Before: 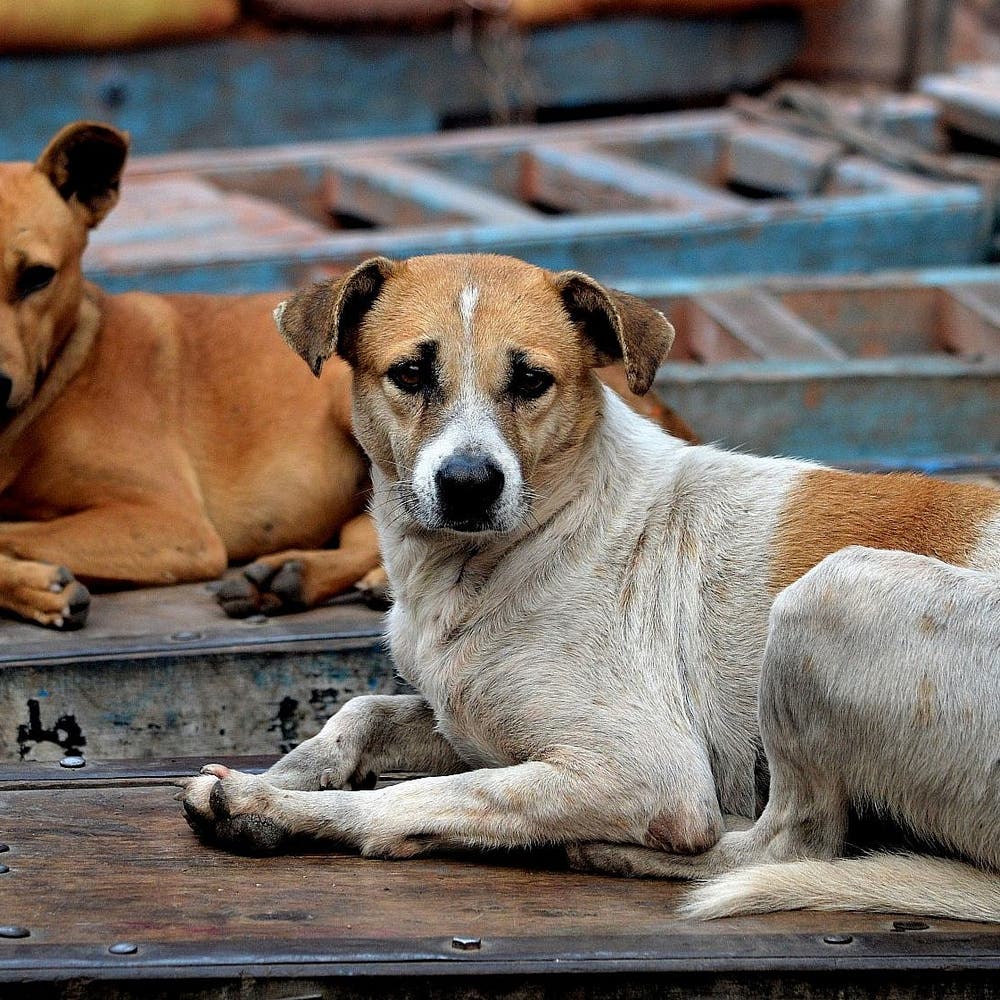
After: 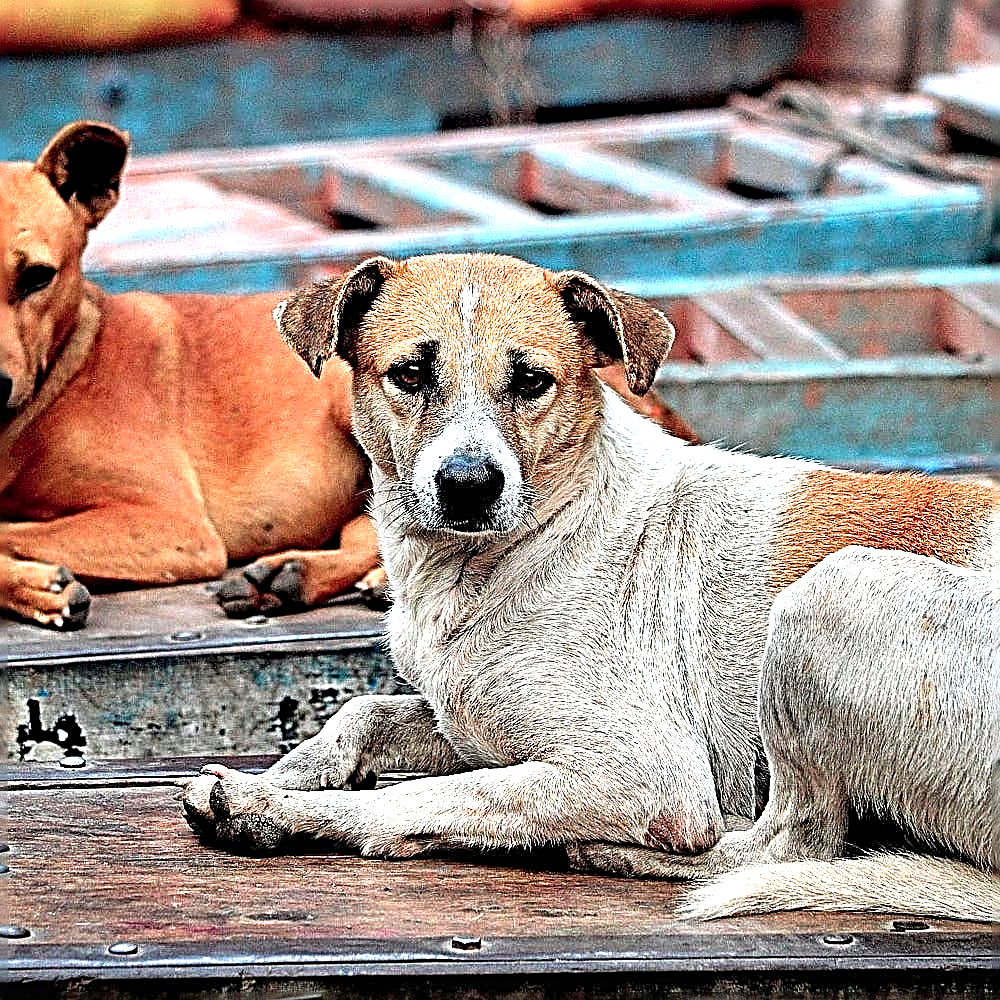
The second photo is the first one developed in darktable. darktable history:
tone equalizer: on, module defaults
color contrast: green-magenta contrast 1.73, blue-yellow contrast 1.15
color correction: saturation 0.8
sharpen: radius 3.158, amount 1.731
exposure: black level correction 0, exposure 1.1 EV, compensate exposure bias true, compensate highlight preservation false
contrast equalizer: y [[0.518, 0.517, 0.501, 0.5, 0.5, 0.5], [0.5 ×6], [0.5 ×6], [0 ×6], [0 ×6]]
